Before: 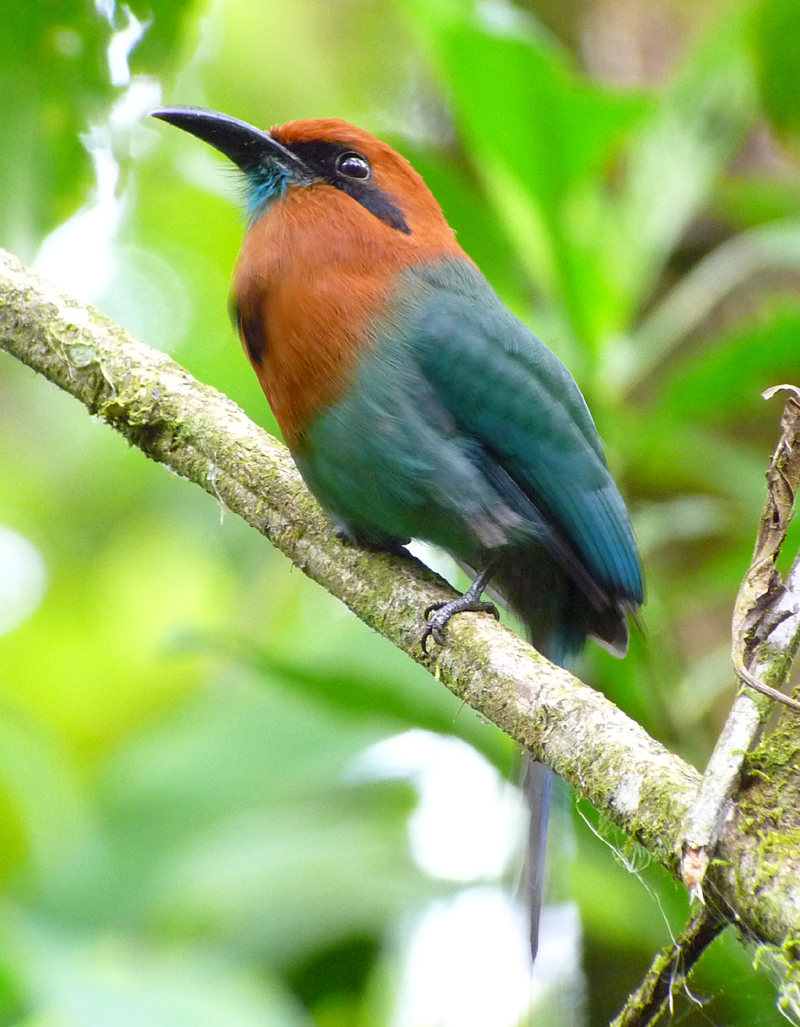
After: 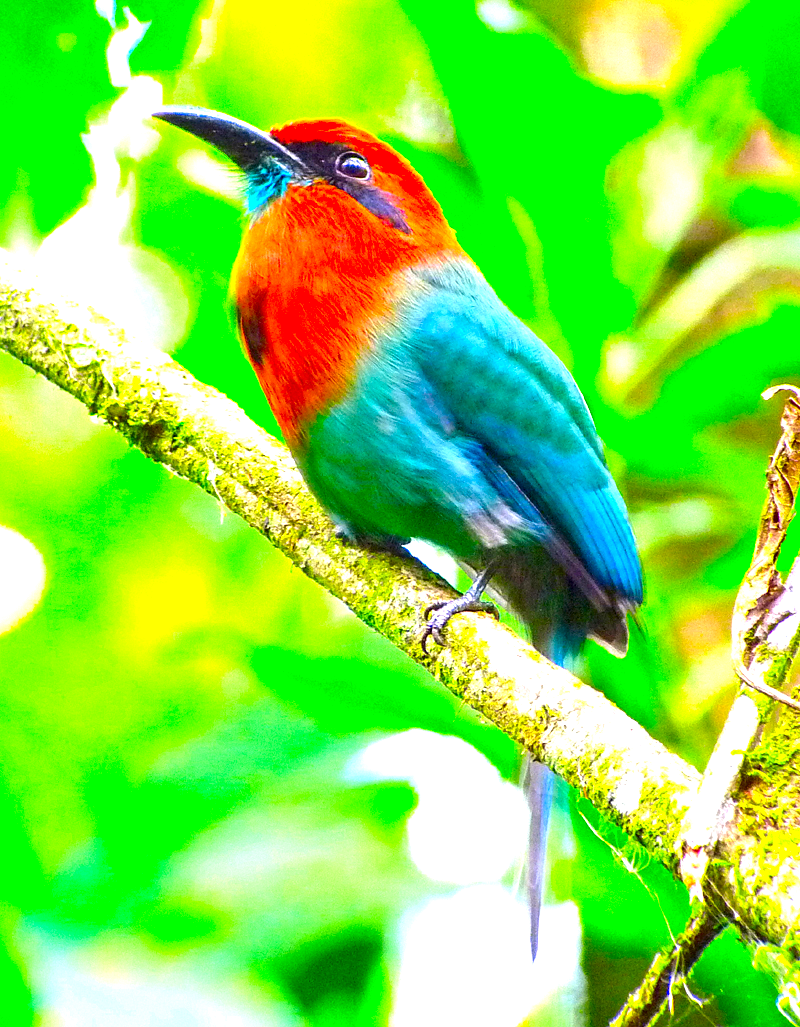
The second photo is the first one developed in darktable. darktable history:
color correction: highlights a* 1.66, highlights b* -1.63, saturation 2.42
contrast equalizer: octaves 7, y [[0.502, 0.517, 0.543, 0.576, 0.611, 0.631], [0.5 ×6], [0.5 ×6], [0 ×6], [0 ×6]]
exposure: exposure 0.29 EV, compensate exposure bias true, compensate highlight preservation false
